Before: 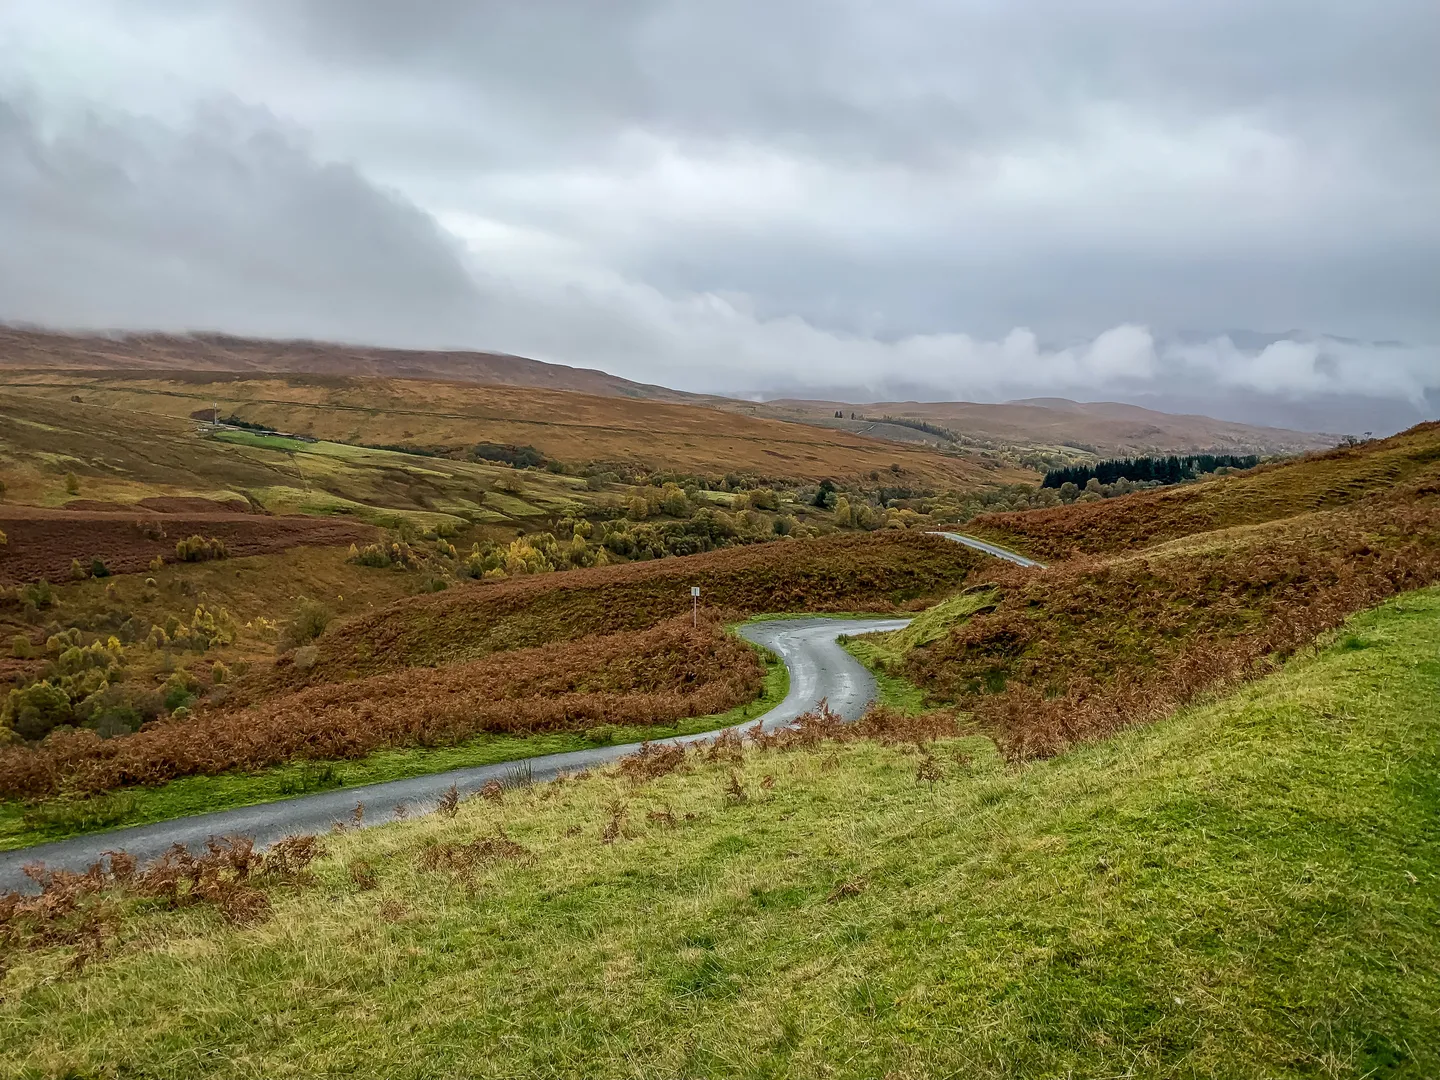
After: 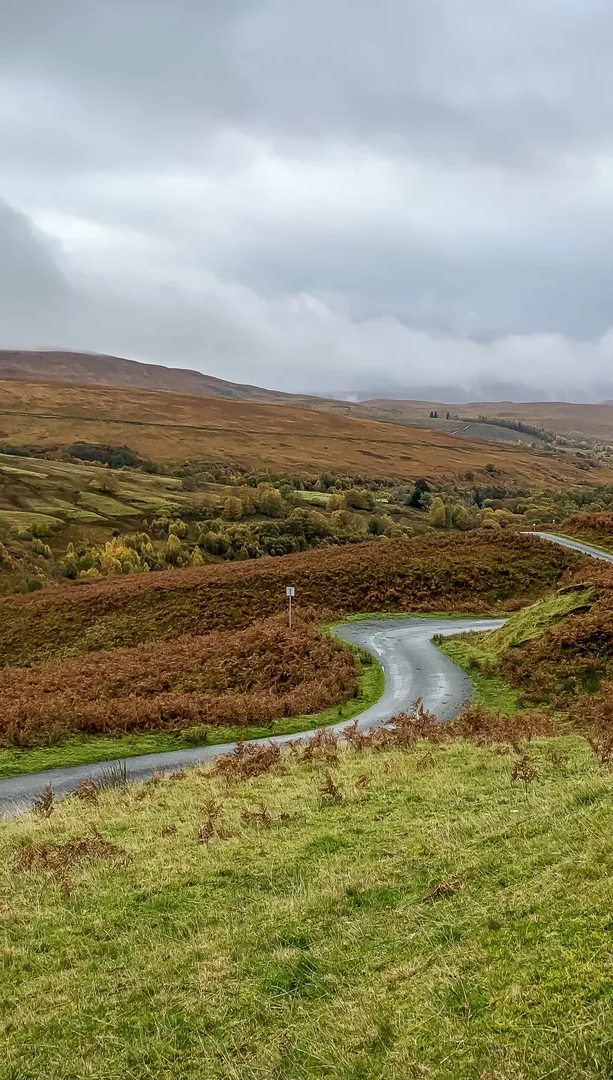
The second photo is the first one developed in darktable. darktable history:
crop: left 28.138%, right 29.288%
